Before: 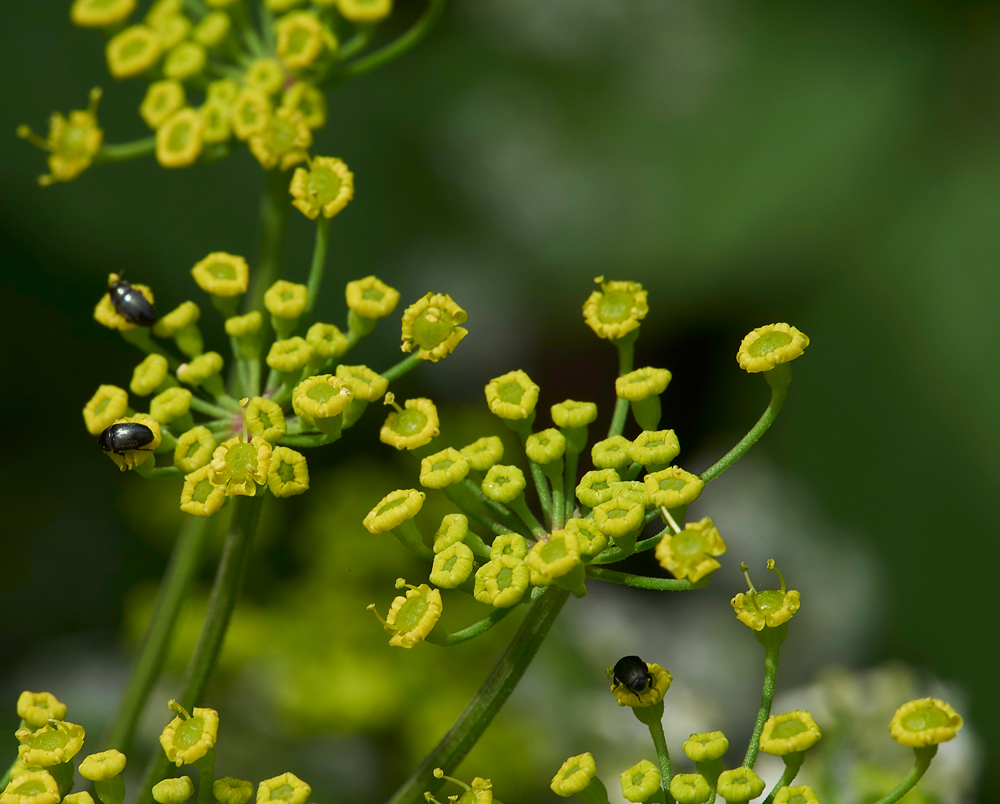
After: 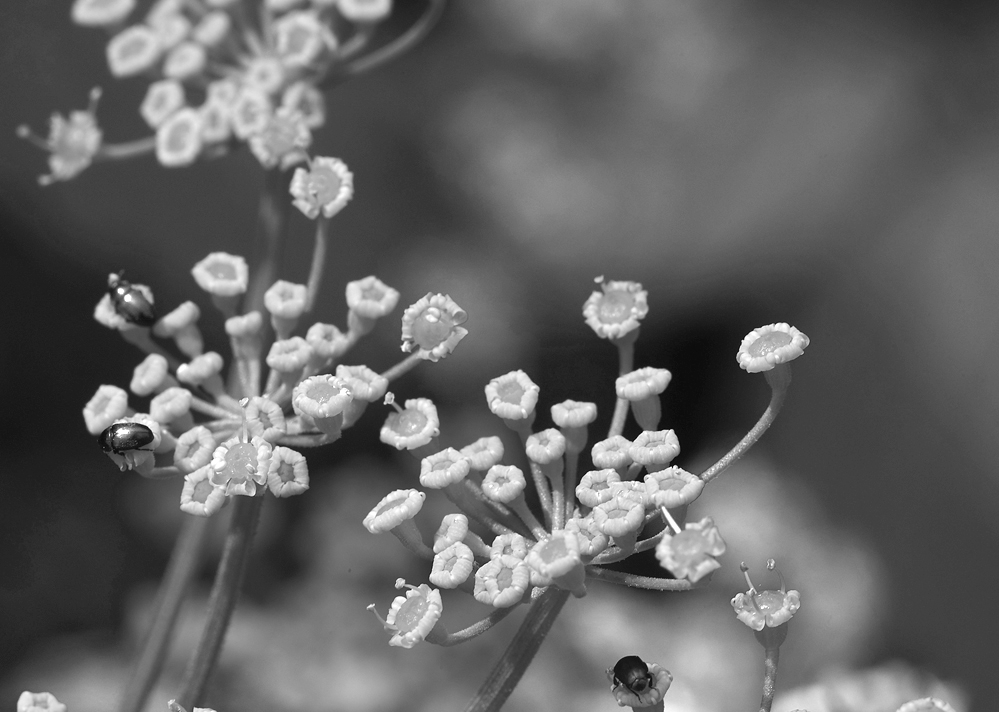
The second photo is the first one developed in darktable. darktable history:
exposure: black level correction 0, exposure 0.699 EV, compensate highlight preservation false
color calibration: output gray [0.25, 0.35, 0.4, 0], illuminant as shot in camera, x 0.483, y 0.431, temperature 2429.67 K
contrast equalizer: octaves 7, y [[0.6 ×6], [0.55 ×6], [0 ×6], [0 ×6], [0 ×6]], mix -0.203
crop and rotate: top 0%, bottom 11.399%
